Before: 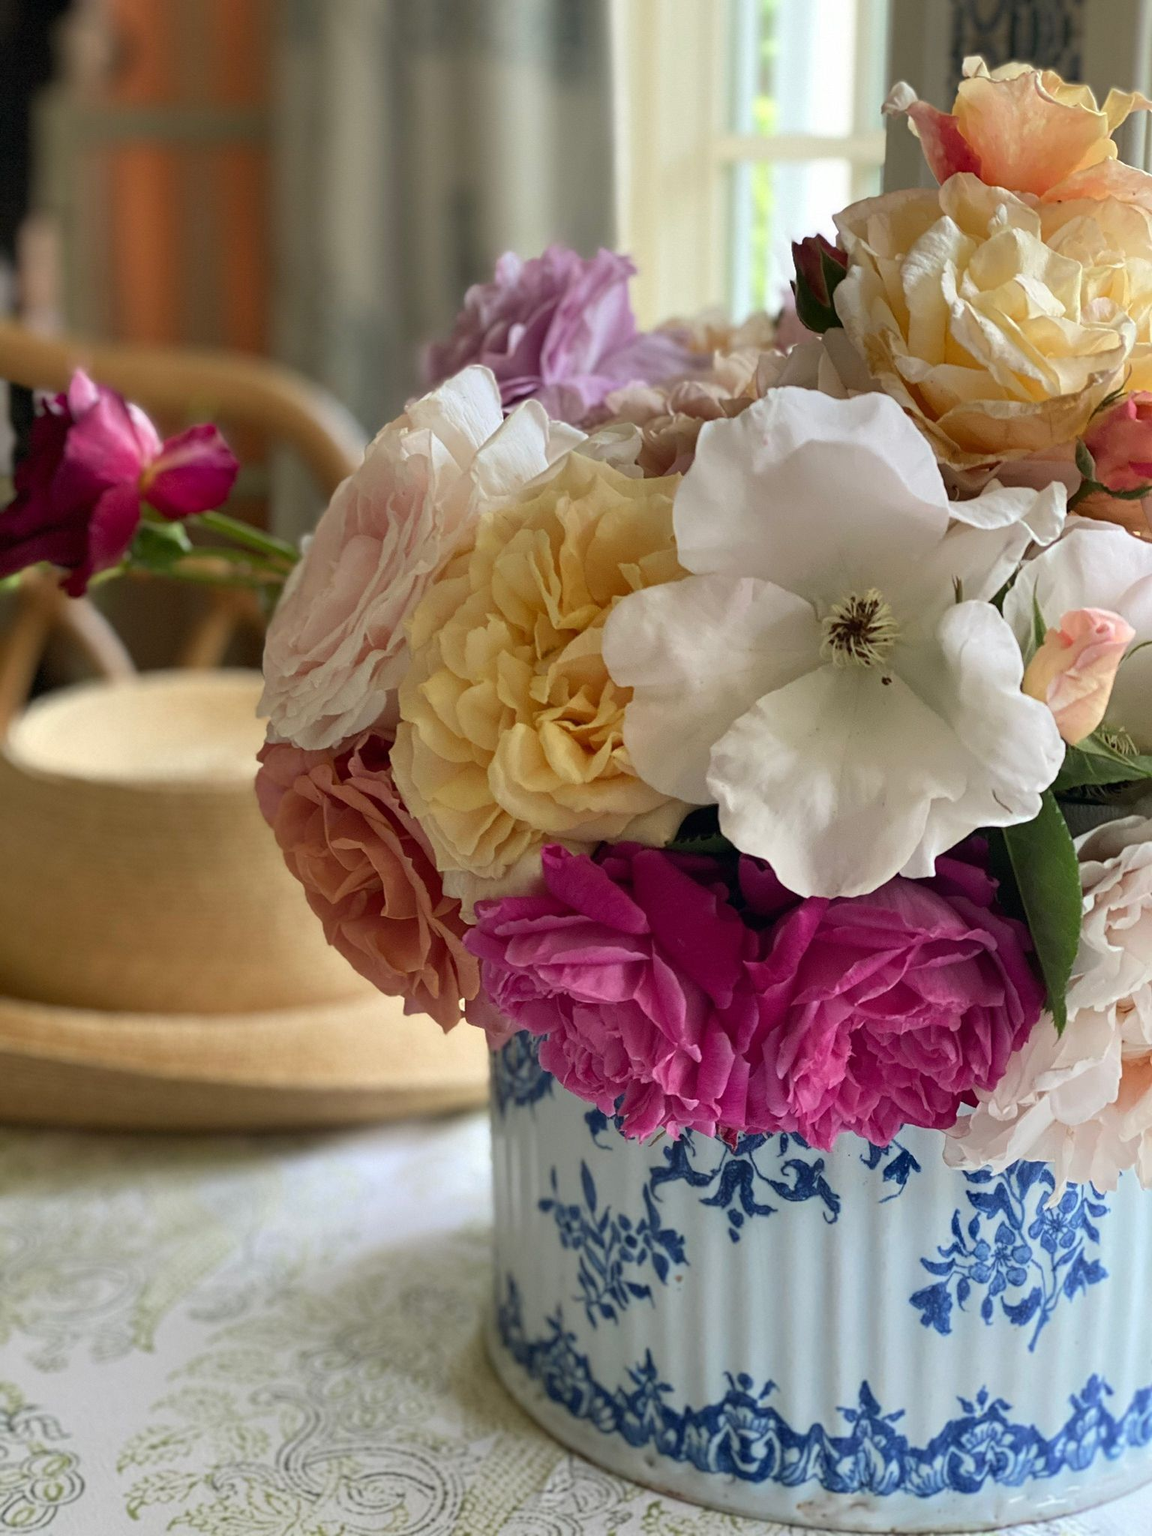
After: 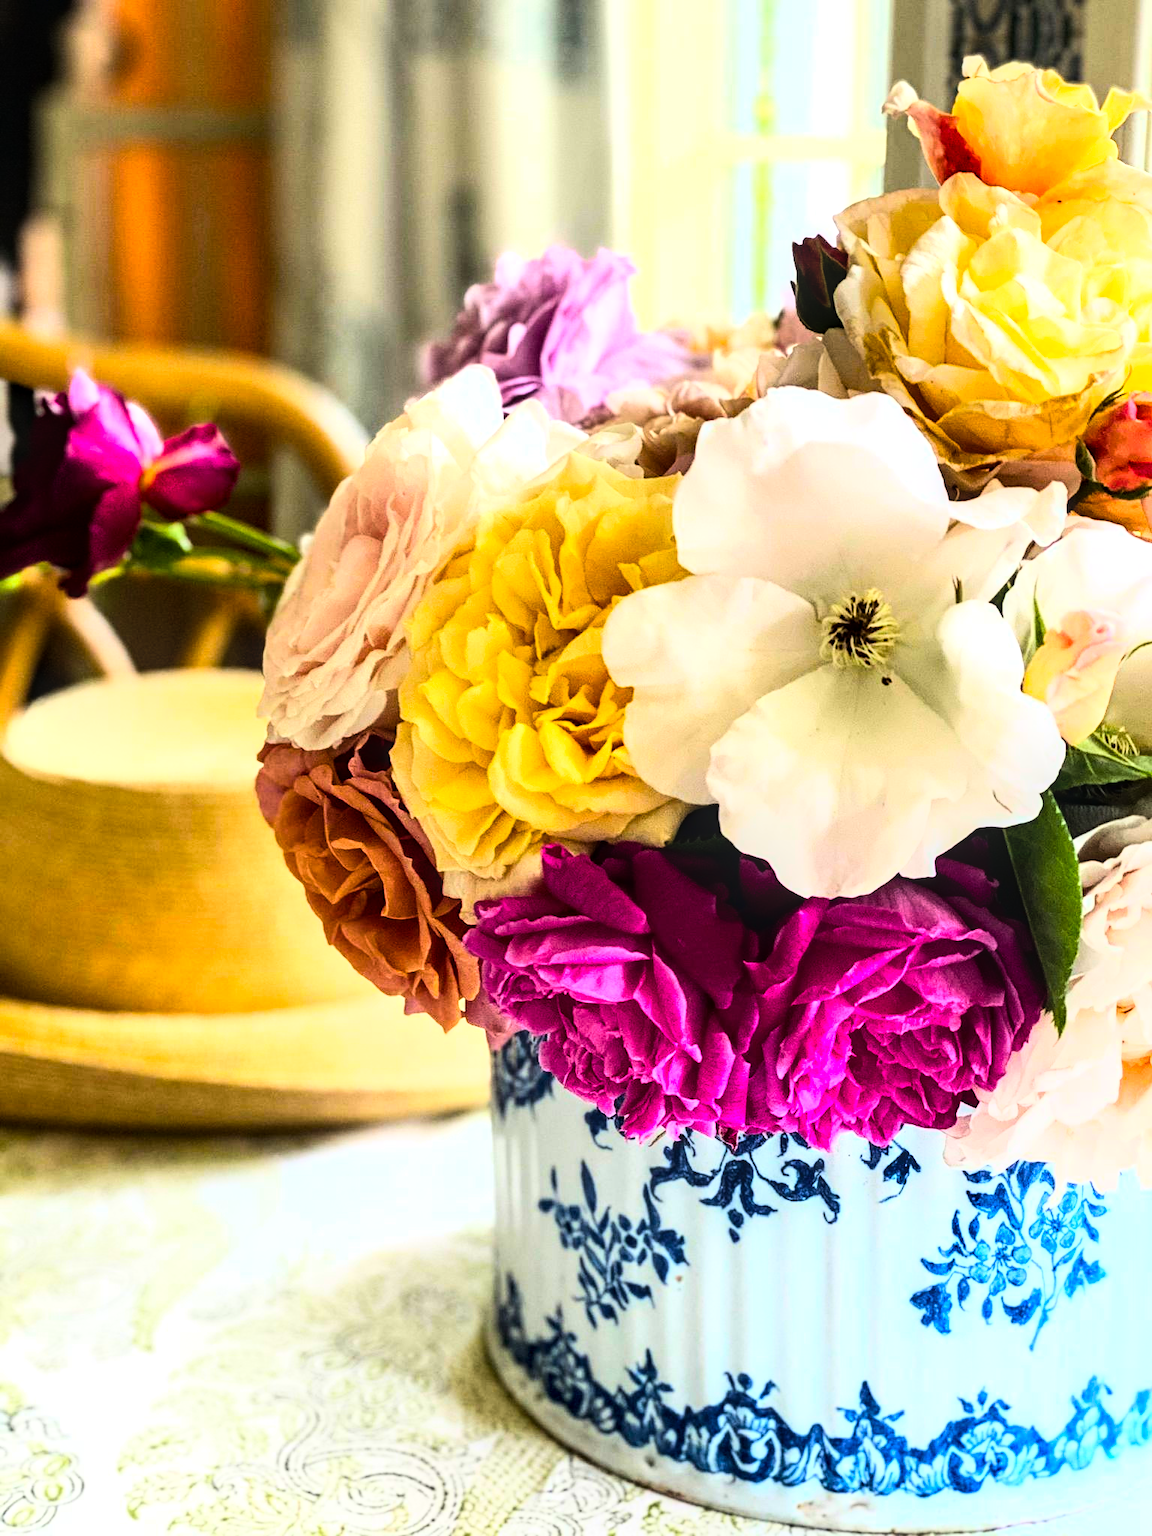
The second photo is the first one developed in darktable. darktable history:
color balance rgb: linear chroma grading › global chroma 14.752%, perceptual saturation grading › global saturation 30.222%, global vibrance 9.554%
tone equalizer: -8 EV -0.719 EV, -7 EV -0.727 EV, -6 EV -0.601 EV, -5 EV -0.413 EV, -3 EV 0.388 EV, -2 EV 0.6 EV, -1 EV 0.696 EV, +0 EV 0.765 EV, edges refinement/feathering 500, mask exposure compensation -1.57 EV, preserve details no
local contrast: detail 130%
base curve: curves: ch0 [(0, 0) (0.007, 0.004) (0.027, 0.03) (0.046, 0.07) (0.207, 0.54) (0.442, 0.872) (0.673, 0.972) (1, 1)]
